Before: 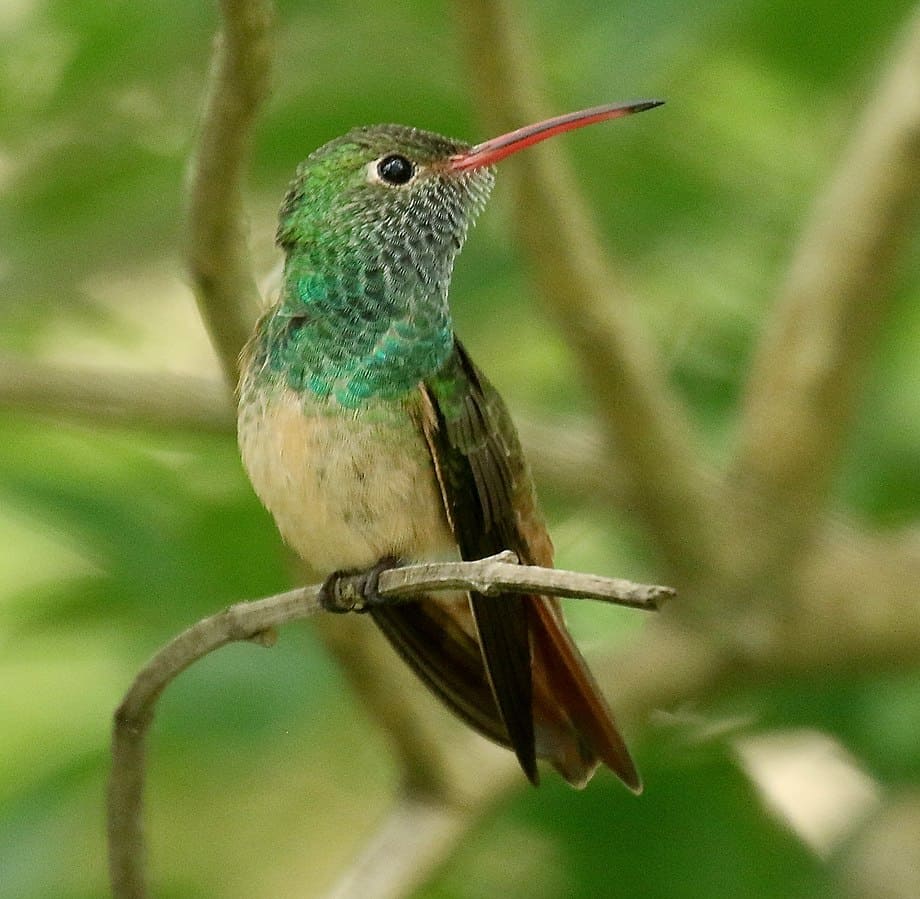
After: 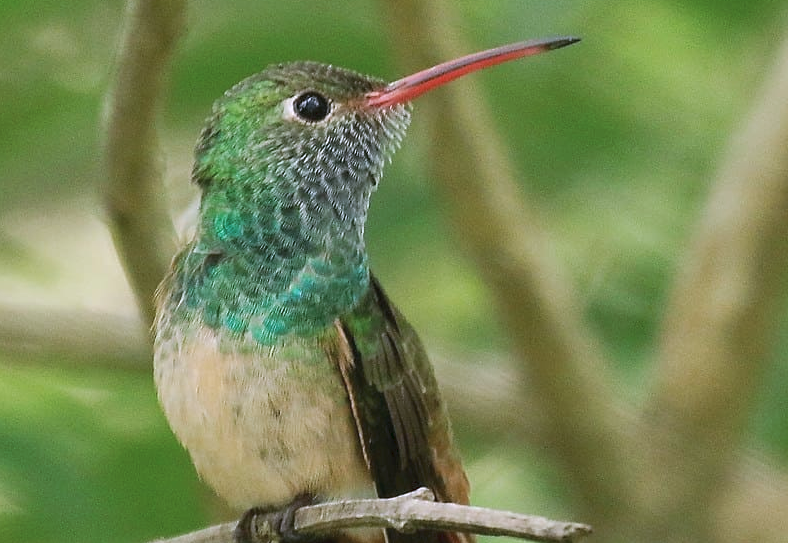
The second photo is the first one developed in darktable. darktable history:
crop and rotate: left 9.345%, top 7.22%, right 4.982%, bottom 32.331%
tone curve: curves: ch0 [(0, 0) (0.003, 0.04) (0.011, 0.053) (0.025, 0.077) (0.044, 0.104) (0.069, 0.127) (0.1, 0.15) (0.136, 0.177) (0.177, 0.215) (0.224, 0.254) (0.277, 0.3) (0.335, 0.355) (0.399, 0.41) (0.468, 0.477) (0.543, 0.554) (0.623, 0.636) (0.709, 0.72) (0.801, 0.804) (0.898, 0.892) (1, 1)], preserve colors none
color calibration: output R [1.063, -0.012, -0.003, 0], output B [-0.079, 0.047, 1, 0], illuminant custom, x 0.389, y 0.387, temperature 3838.64 K
